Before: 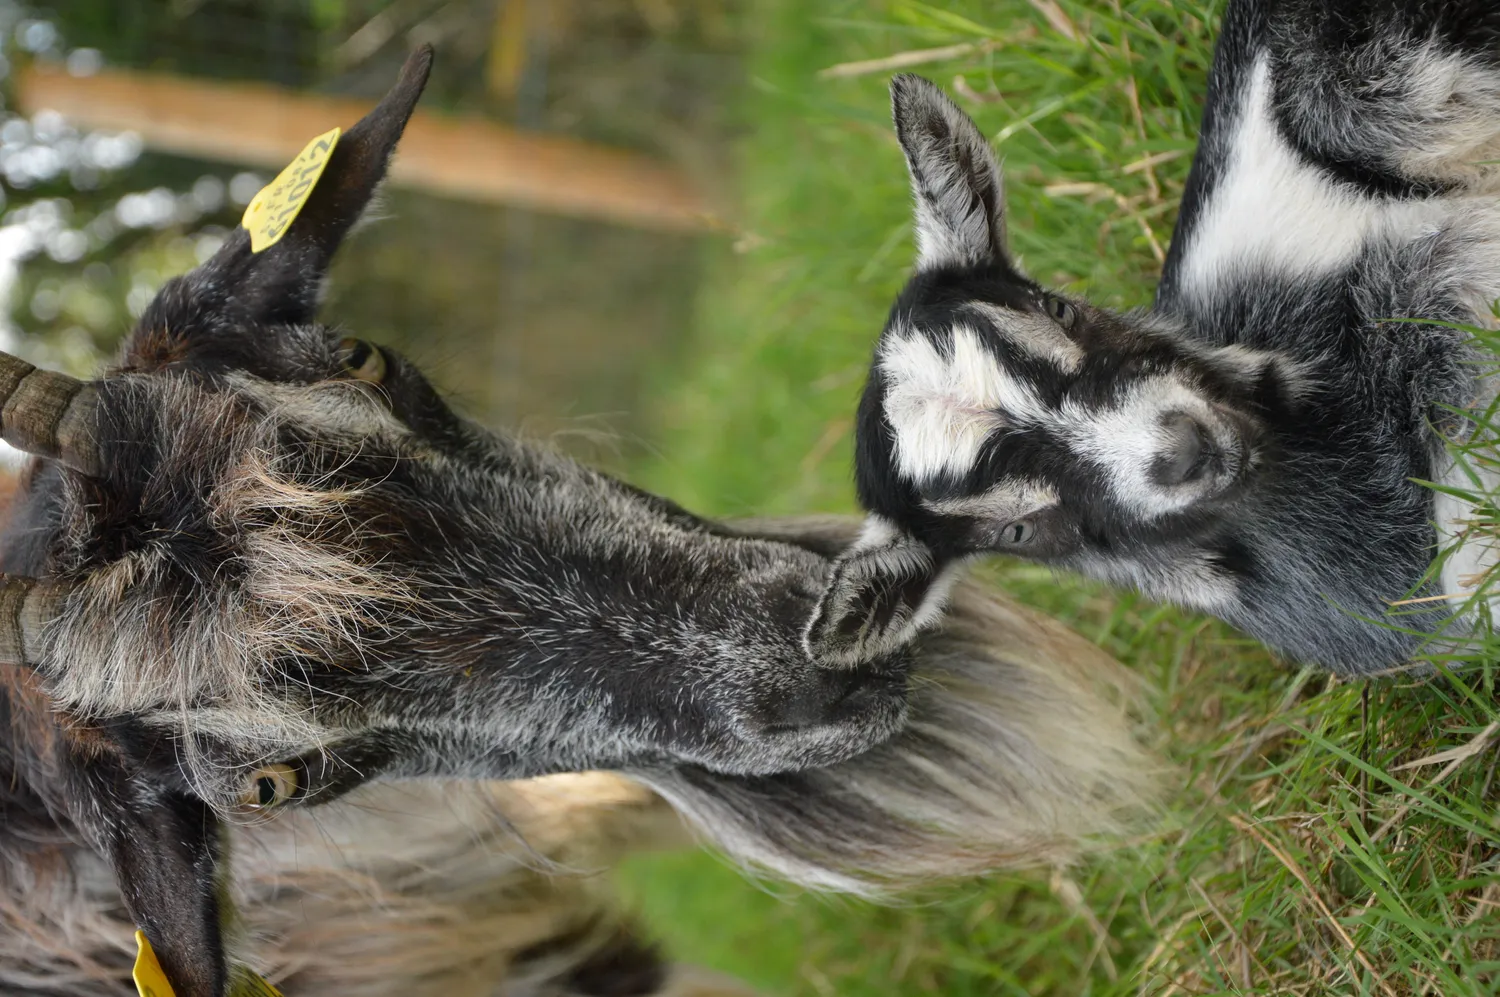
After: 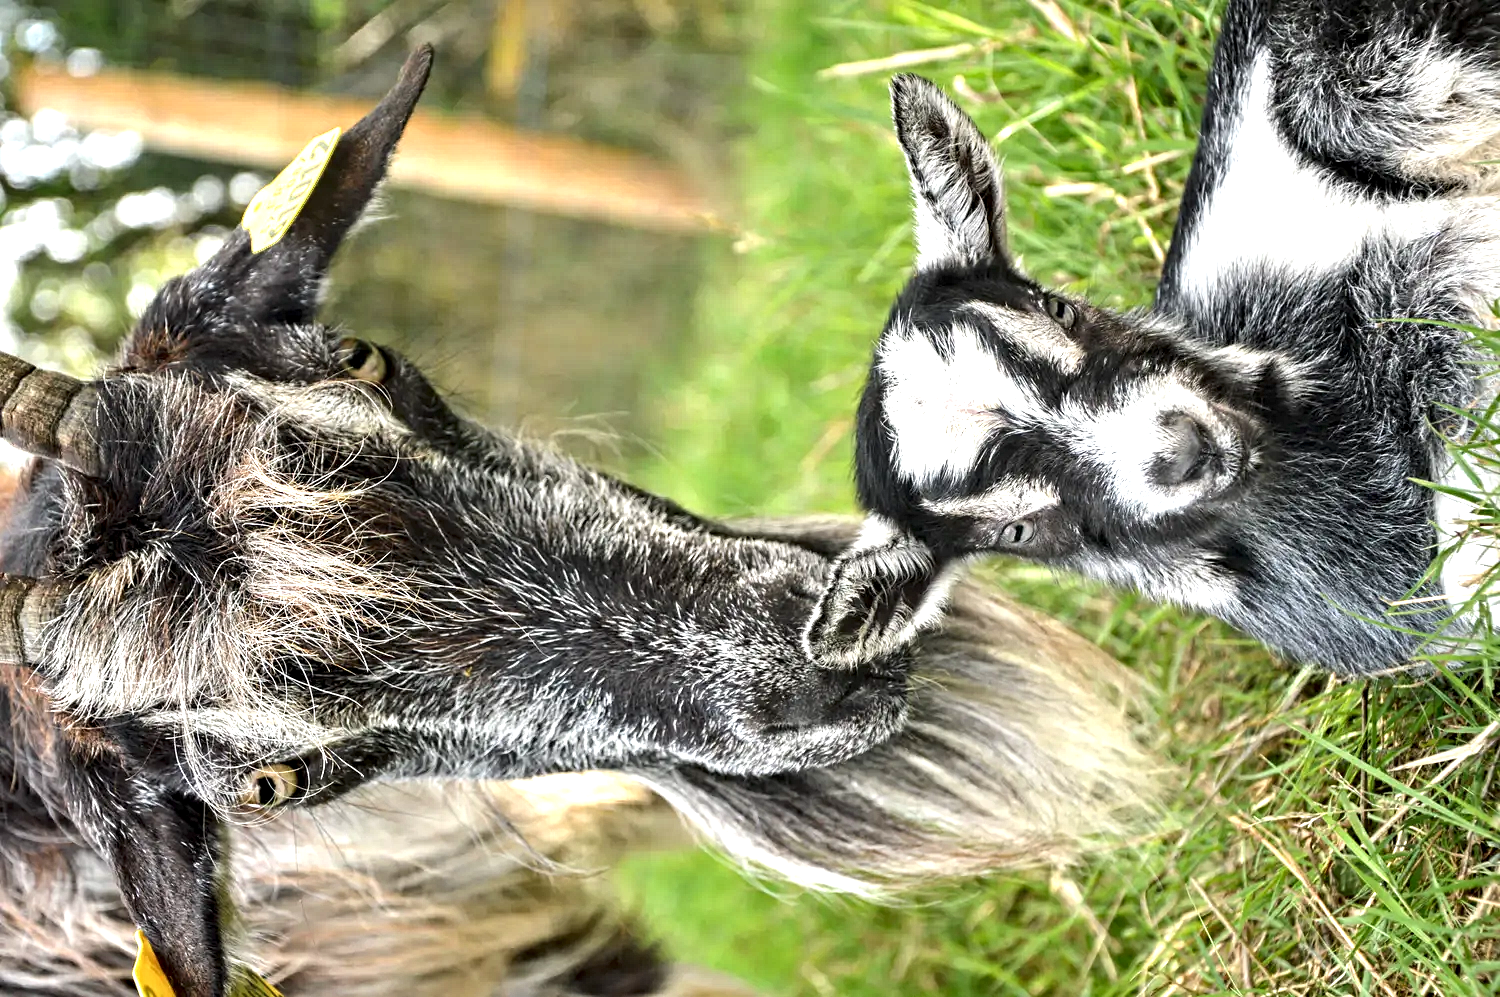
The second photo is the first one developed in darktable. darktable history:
contrast equalizer: octaves 7, y [[0.5, 0.542, 0.583, 0.625, 0.667, 0.708], [0.5 ×6], [0.5 ×6], [0 ×6], [0 ×6]]
exposure: black level correction 0, exposure 1.2 EV, compensate exposure bias true, compensate highlight preservation false
